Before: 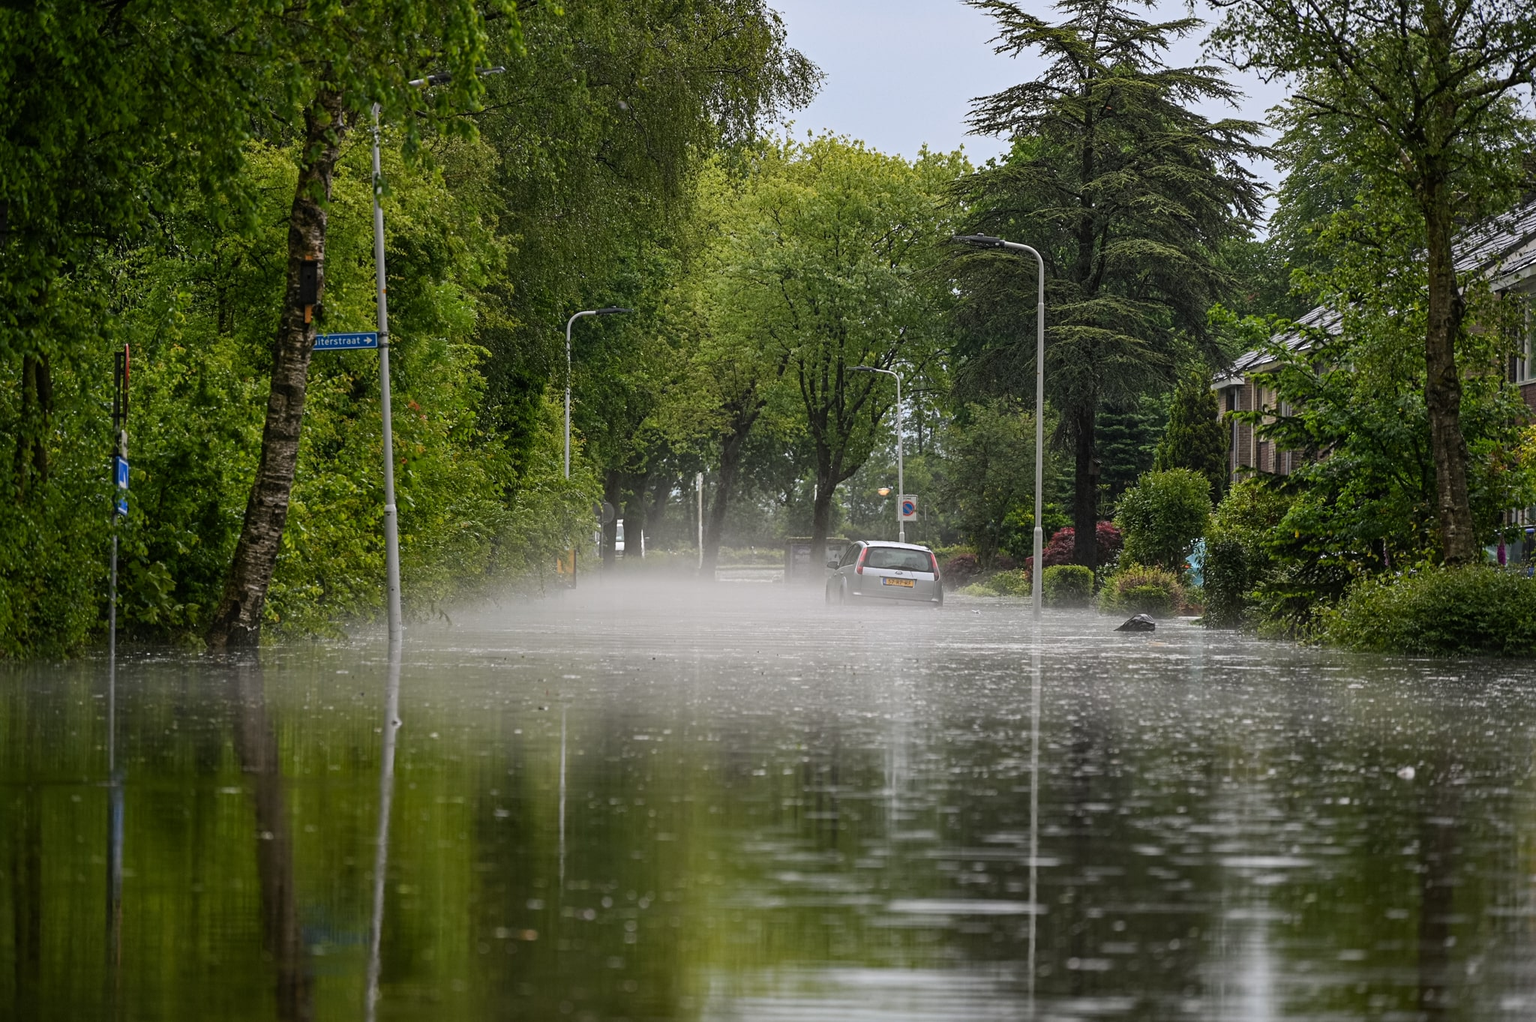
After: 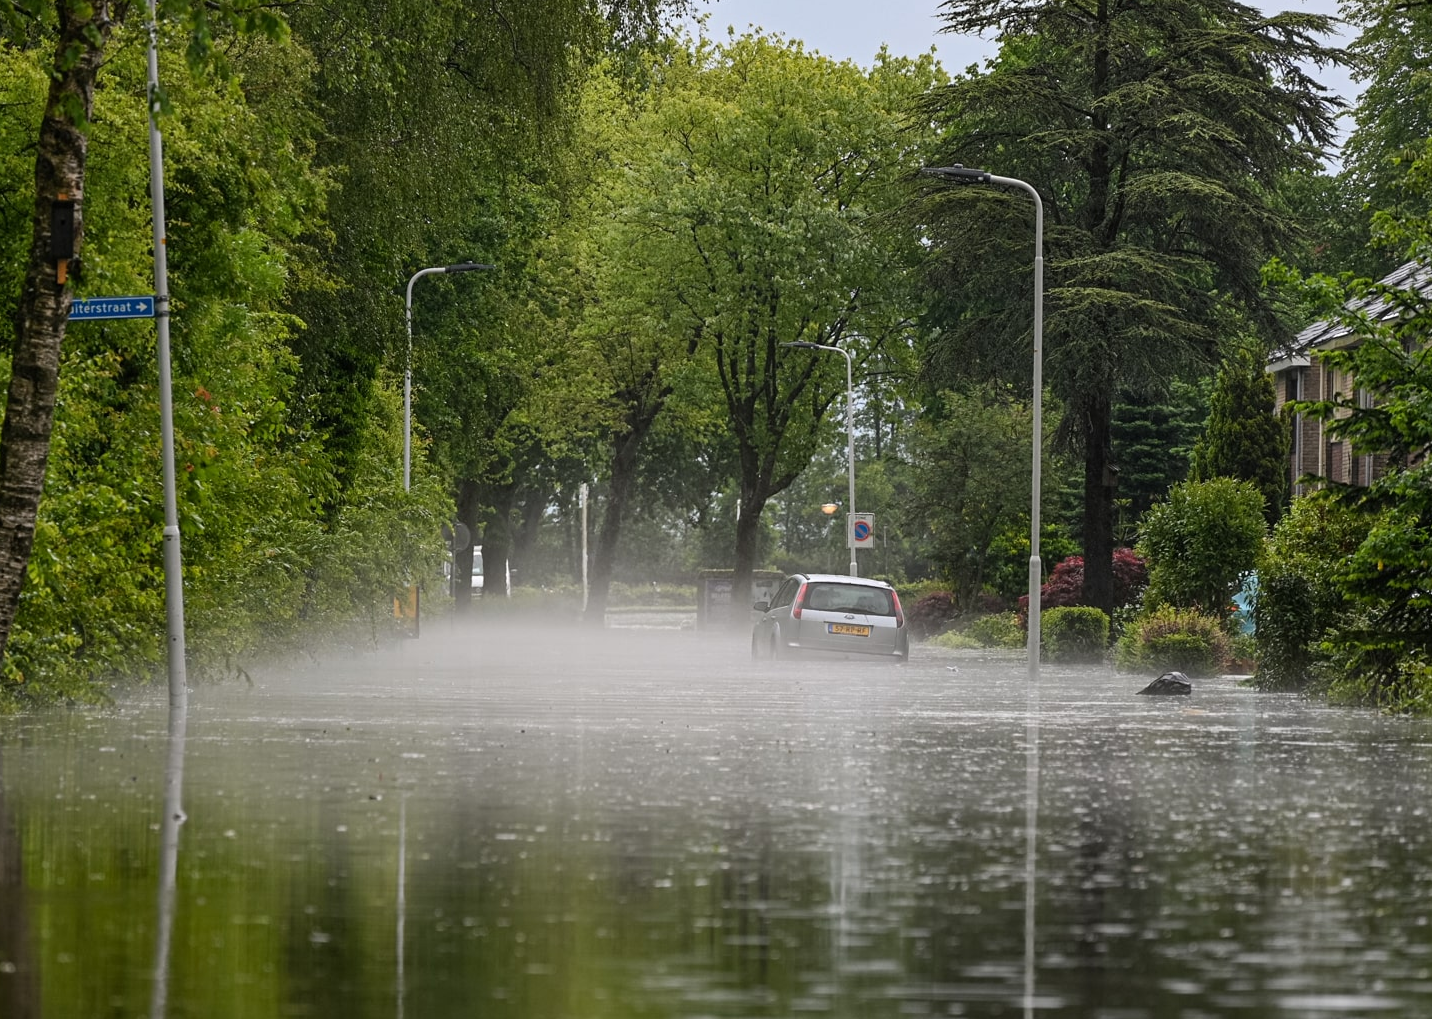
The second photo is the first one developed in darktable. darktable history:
crop and rotate: left 17.069%, top 10.803%, right 12.994%, bottom 14.428%
exposure: exposure -0.005 EV, compensate highlight preservation false
